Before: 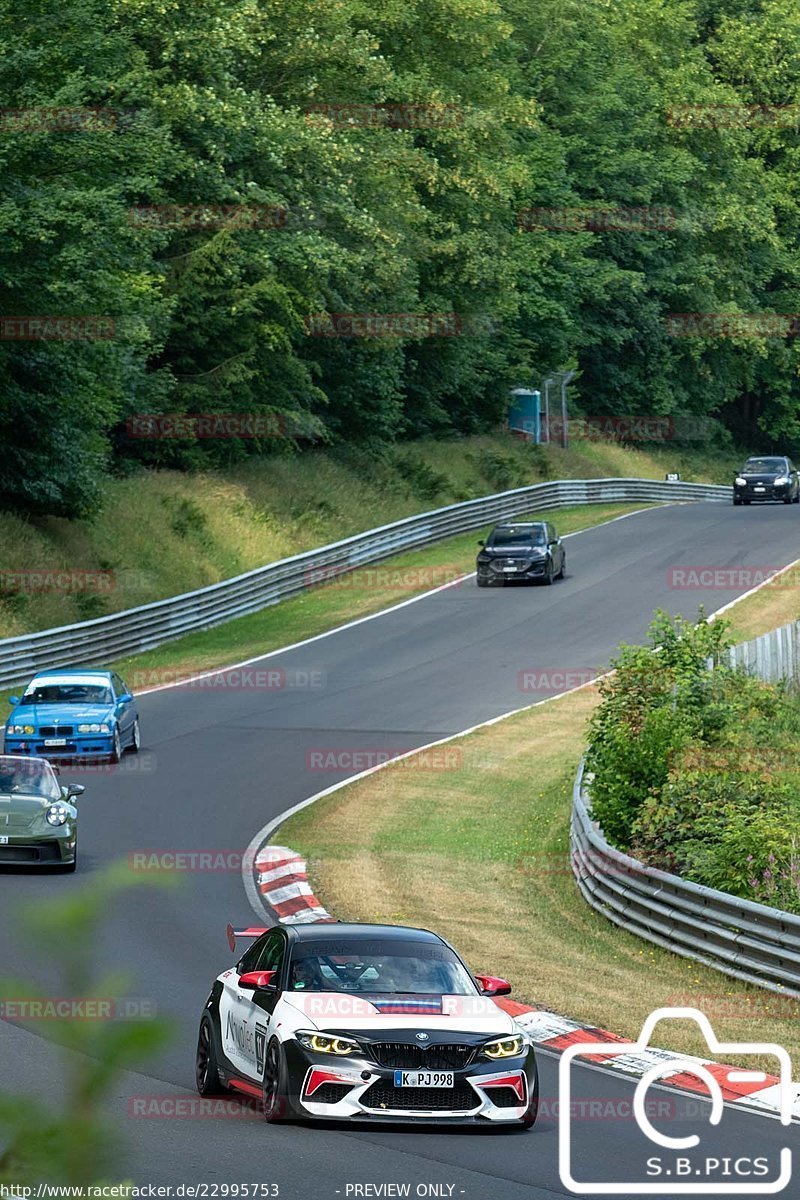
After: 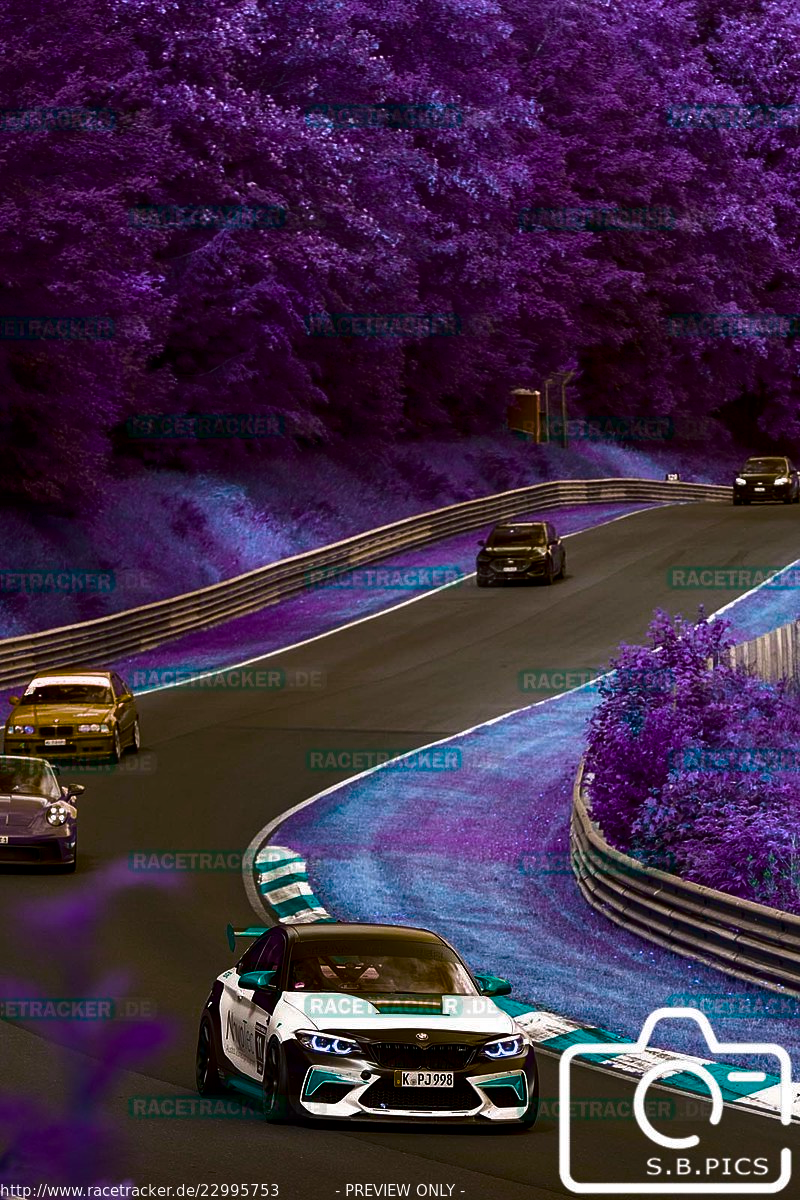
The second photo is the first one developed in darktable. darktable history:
color balance rgb: hue shift 180°, global vibrance 50%, contrast 0.32%
contrast brightness saturation: brightness -0.52
